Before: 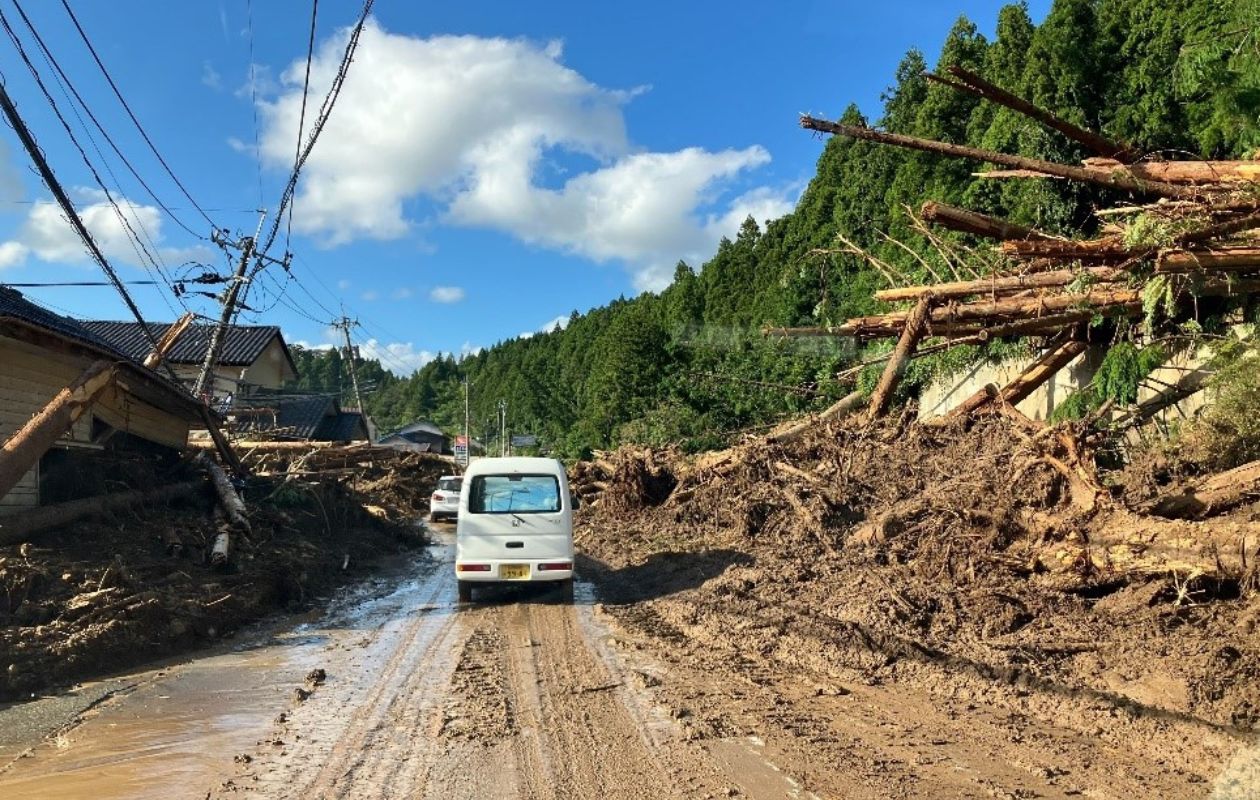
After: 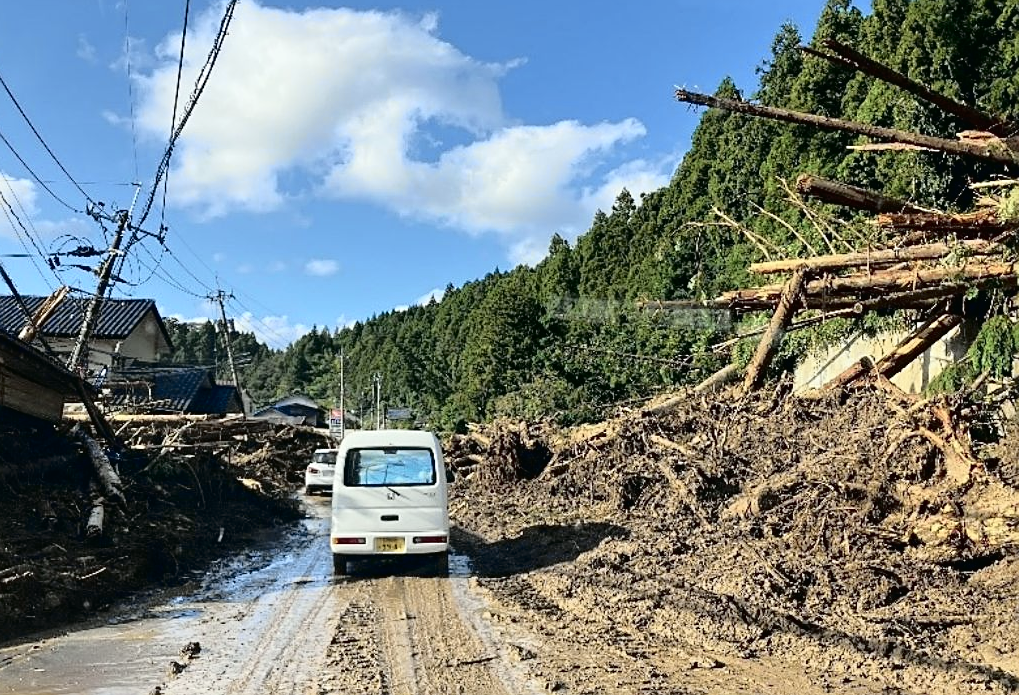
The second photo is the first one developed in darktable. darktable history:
tone curve: curves: ch0 [(0.014, 0.013) (0.088, 0.043) (0.208, 0.176) (0.257, 0.267) (0.406, 0.483) (0.489, 0.556) (0.667, 0.73) (0.793, 0.851) (0.994, 0.974)]; ch1 [(0, 0) (0.161, 0.092) (0.35, 0.33) (0.392, 0.392) (0.457, 0.467) (0.505, 0.497) (0.537, 0.518) (0.553, 0.53) (0.58, 0.567) (0.739, 0.697) (1, 1)]; ch2 [(0, 0) (0.346, 0.362) (0.448, 0.419) (0.502, 0.499) (0.533, 0.517) (0.556, 0.533) (0.629, 0.619) (0.717, 0.678) (1, 1)], color space Lab, independent channels, preserve colors none
crop: left 9.929%, top 3.475%, right 9.188%, bottom 9.529%
sharpen: on, module defaults
